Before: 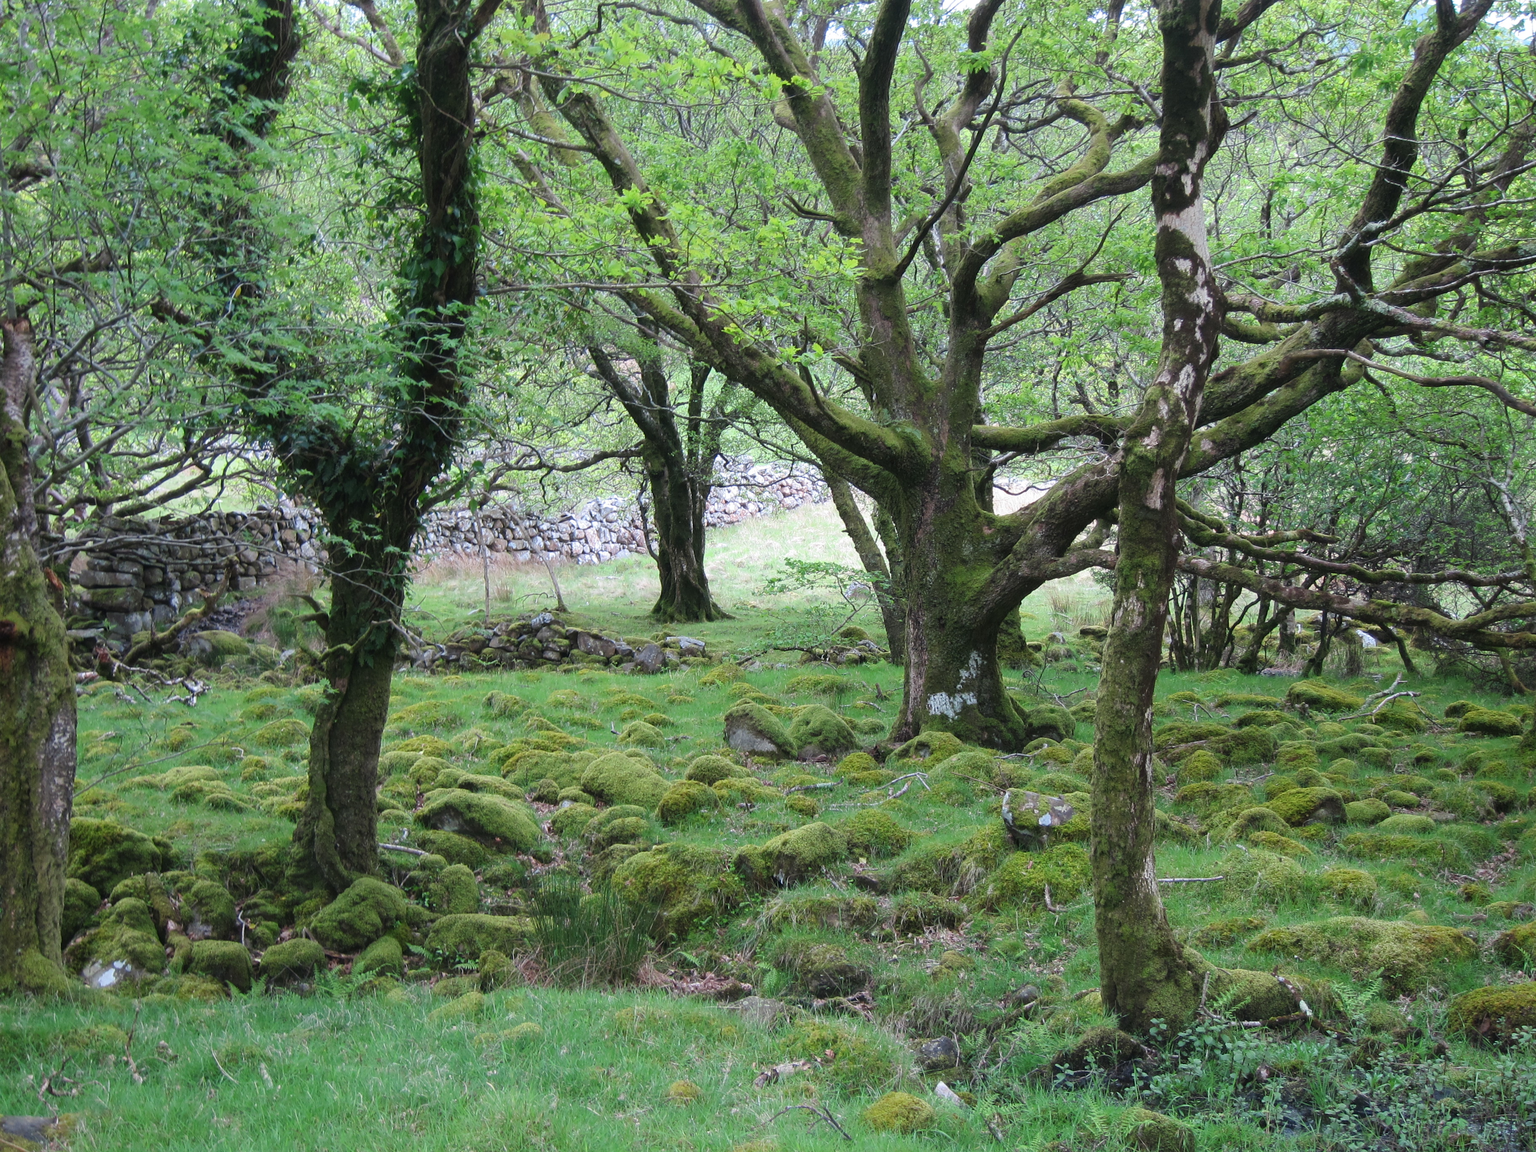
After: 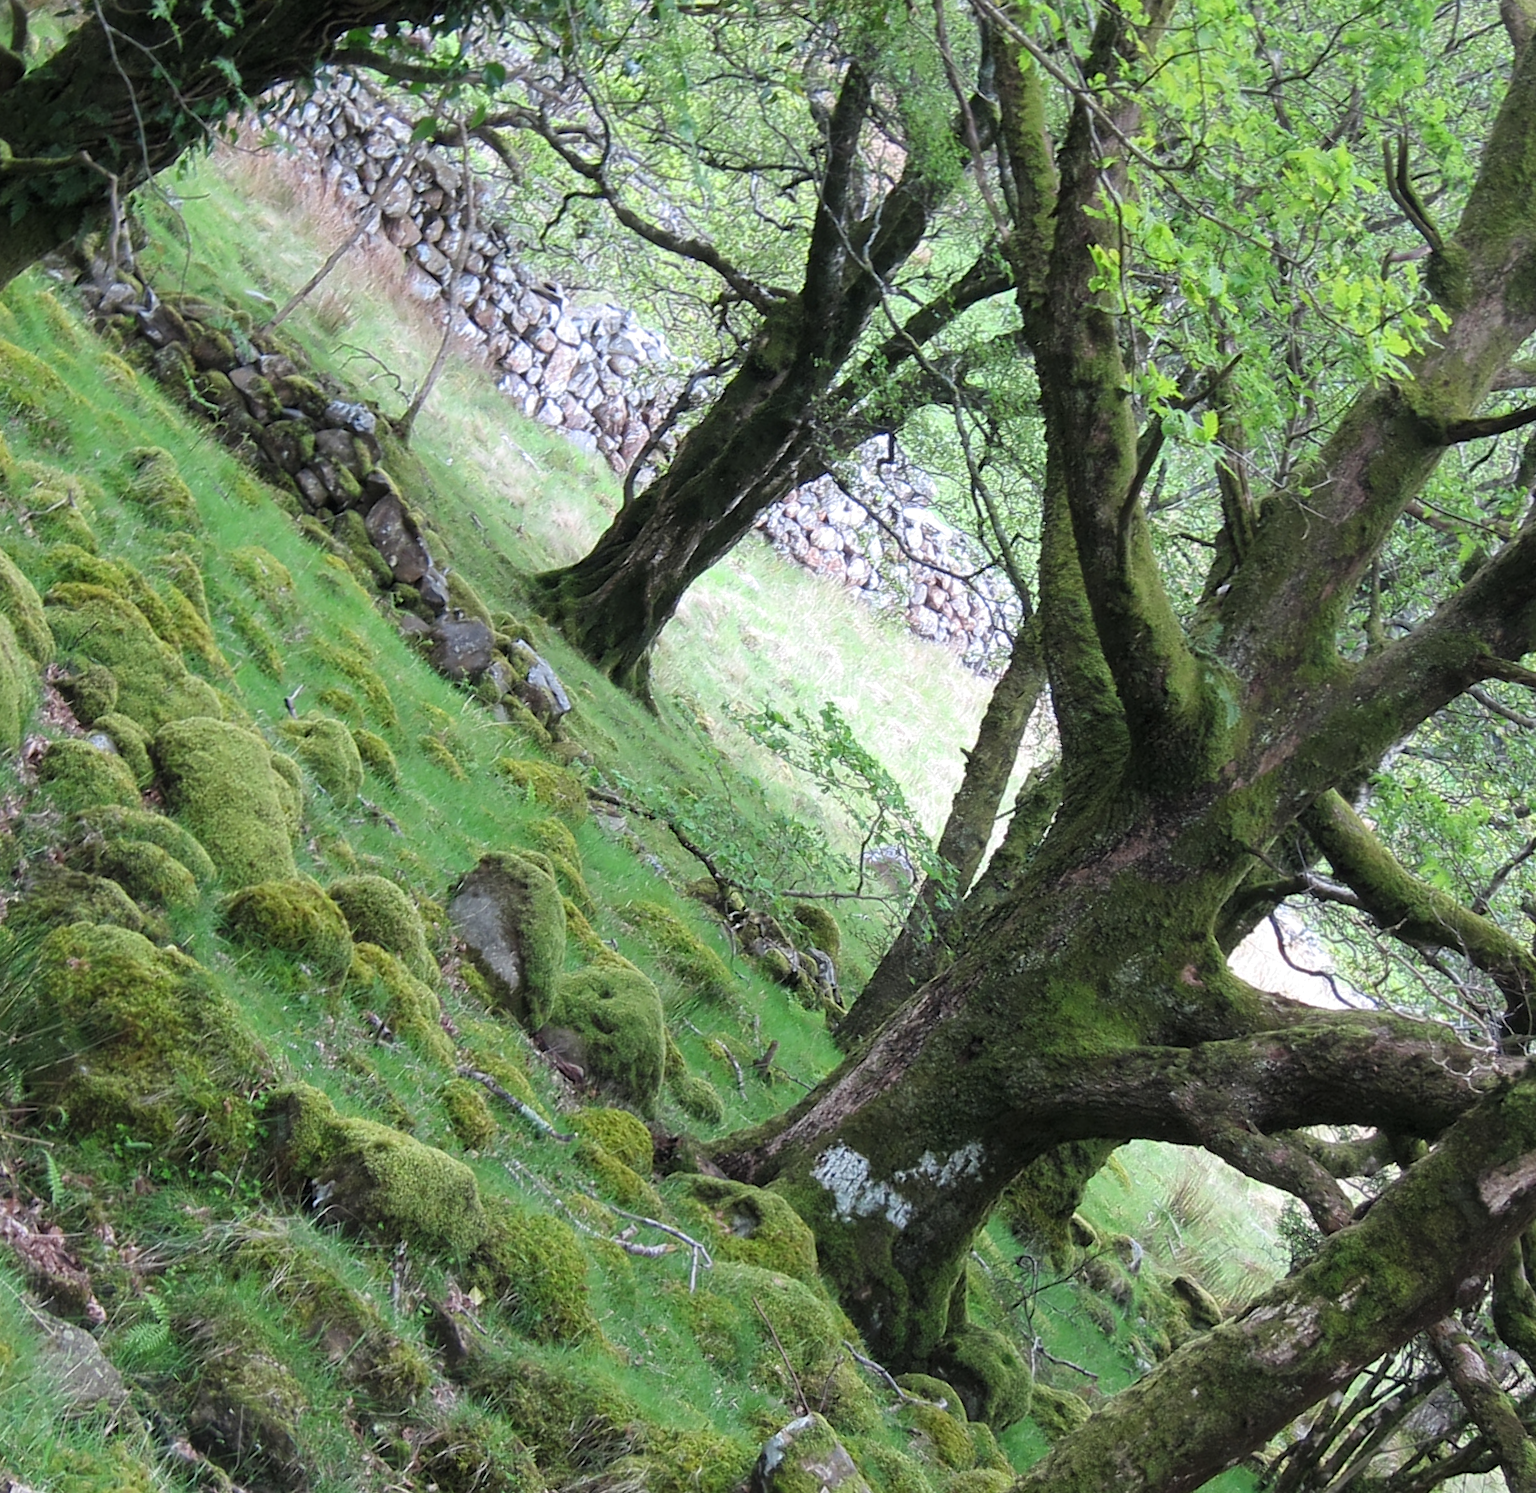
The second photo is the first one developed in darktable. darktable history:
crop and rotate: angle -45.12°, top 16.021%, right 0.814%, bottom 11.666%
levels: levels [0.031, 0.5, 0.969]
